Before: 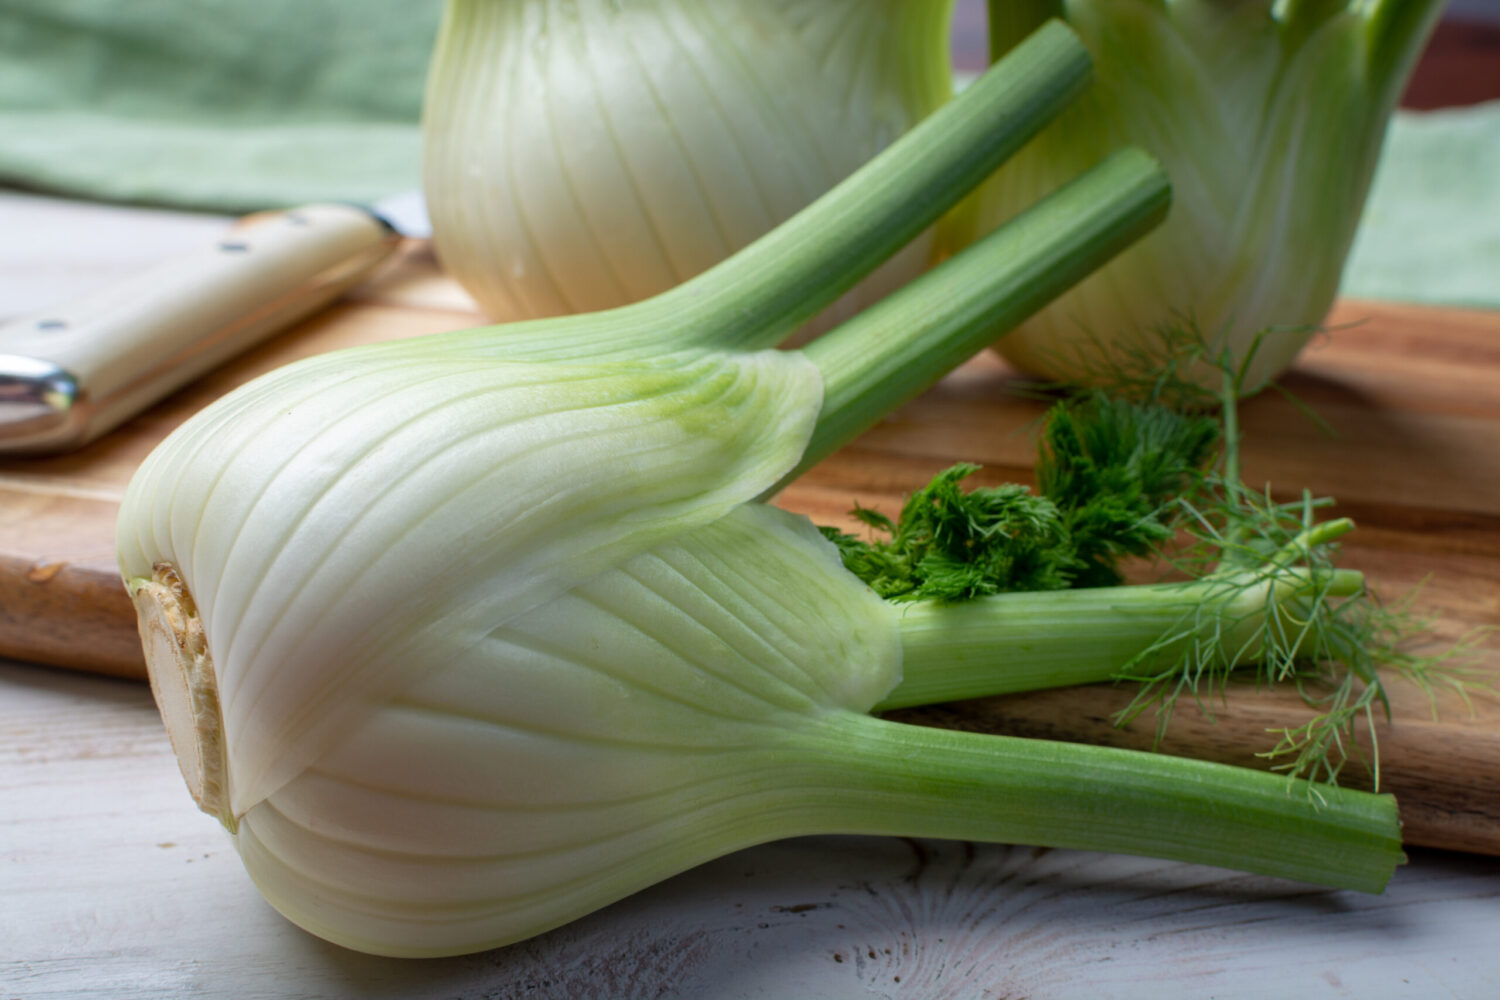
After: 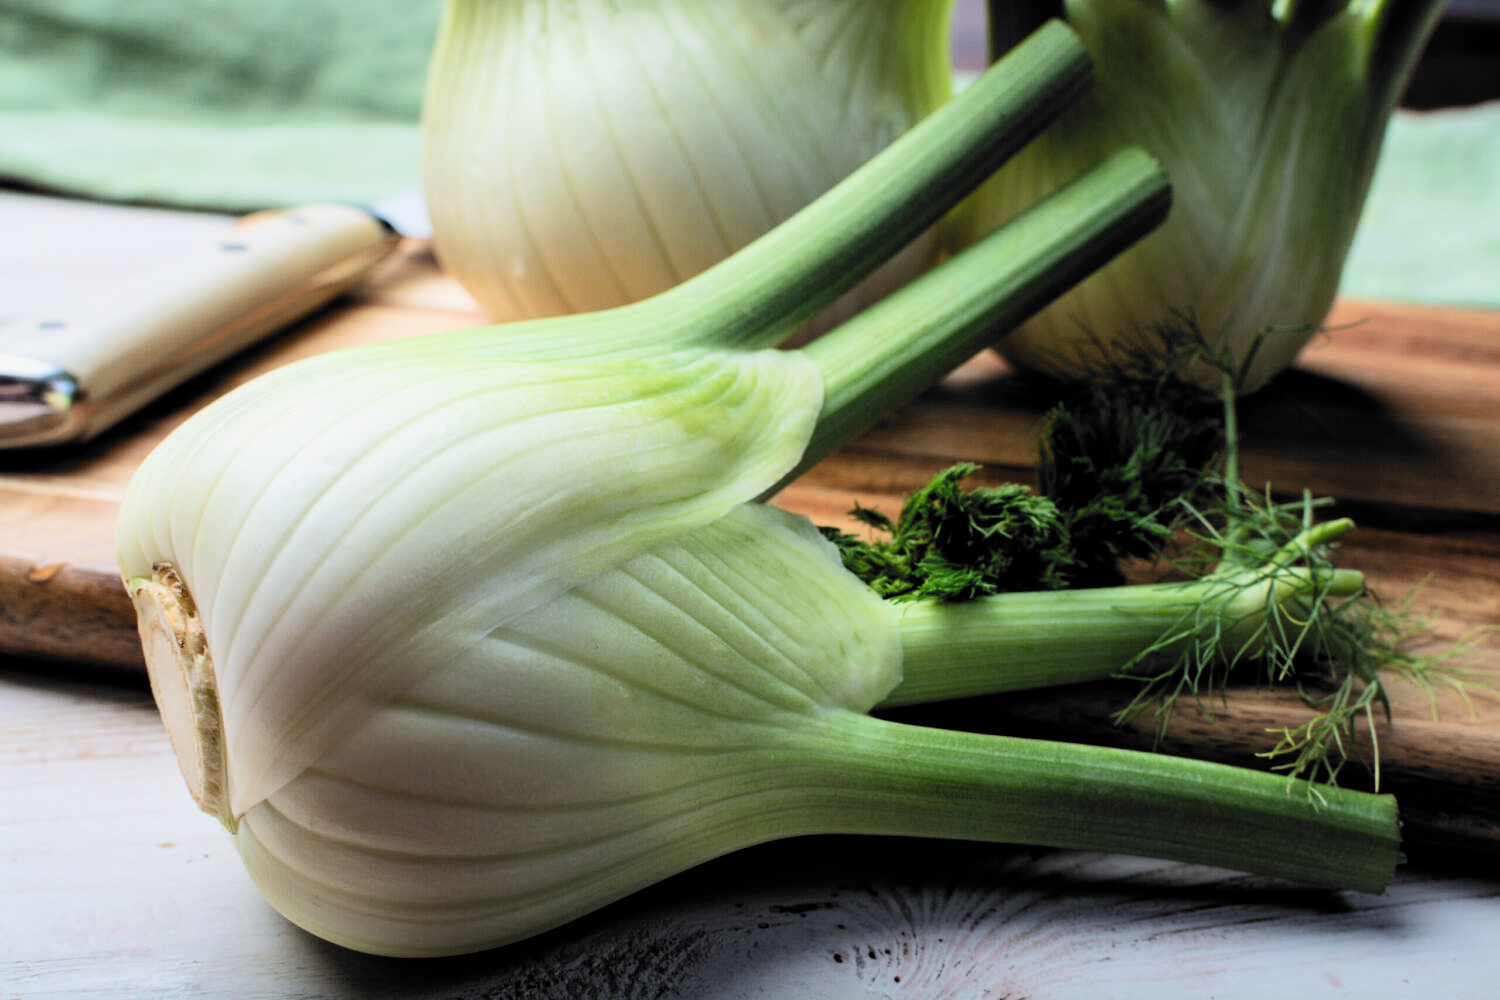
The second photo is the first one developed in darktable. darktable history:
filmic rgb: black relative exposure -5.06 EV, white relative exposure 3.97 EV, threshold 2.95 EV, hardness 2.88, contrast 1.3, highlights saturation mix -31.5%, color science v6 (2022), enable highlight reconstruction true
tone equalizer: -8 EV -0.771 EV, -7 EV -0.727 EV, -6 EV -0.623 EV, -5 EV -0.393 EV, -3 EV 0.369 EV, -2 EV 0.6 EV, -1 EV 0.679 EV, +0 EV 0.752 EV, edges refinement/feathering 500, mask exposure compensation -1.57 EV, preserve details no
